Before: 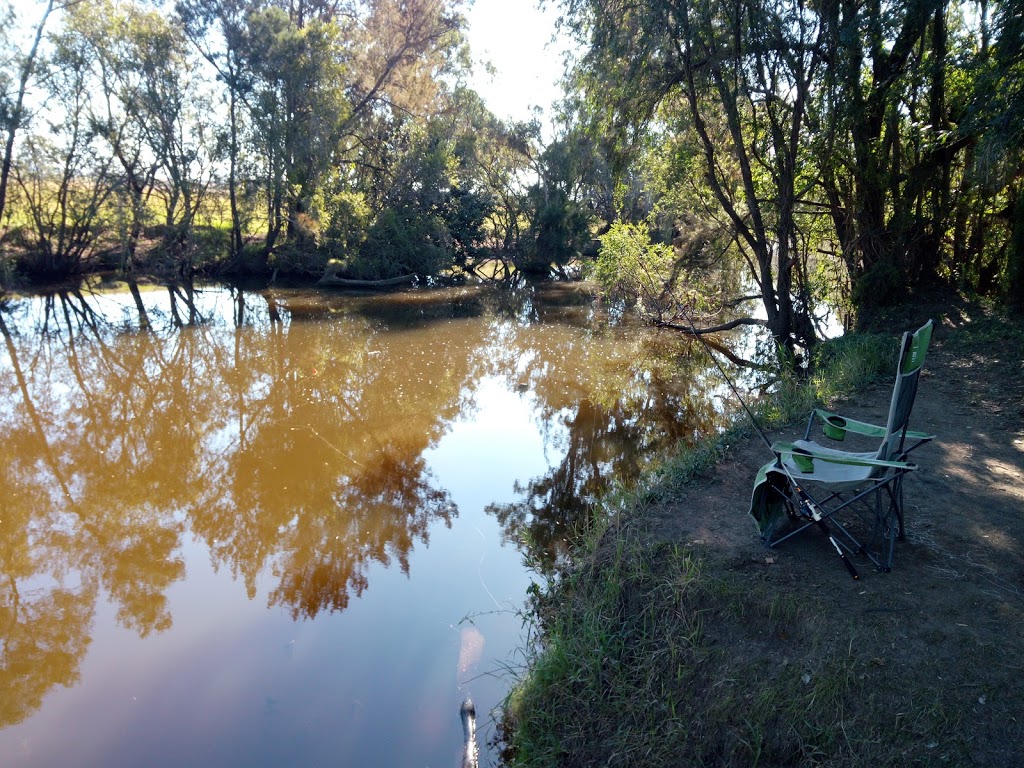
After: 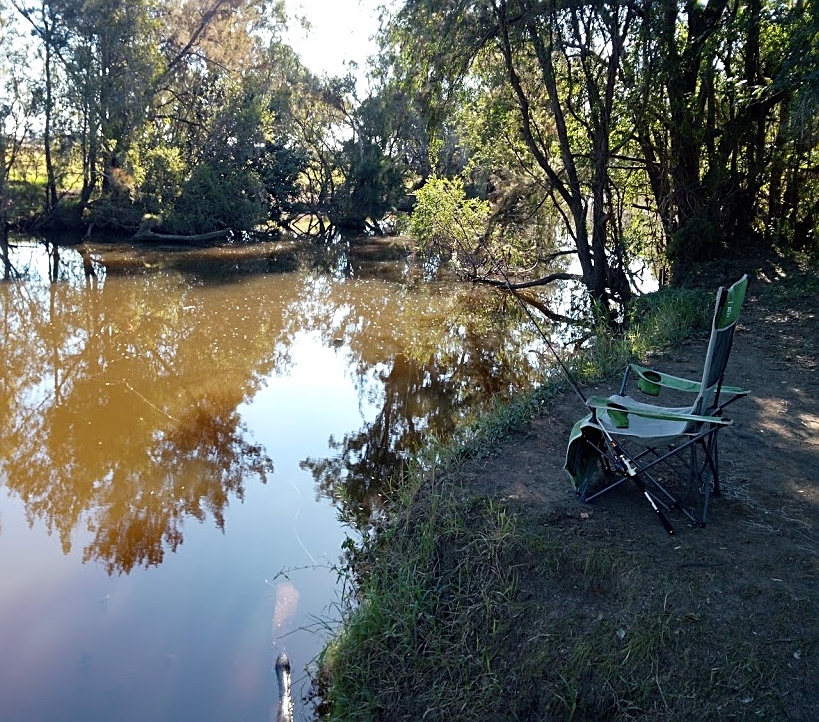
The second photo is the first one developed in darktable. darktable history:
sharpen: on, module defaults
crop and rotate: left 18.114%, top 5.968%, right 1.847%
